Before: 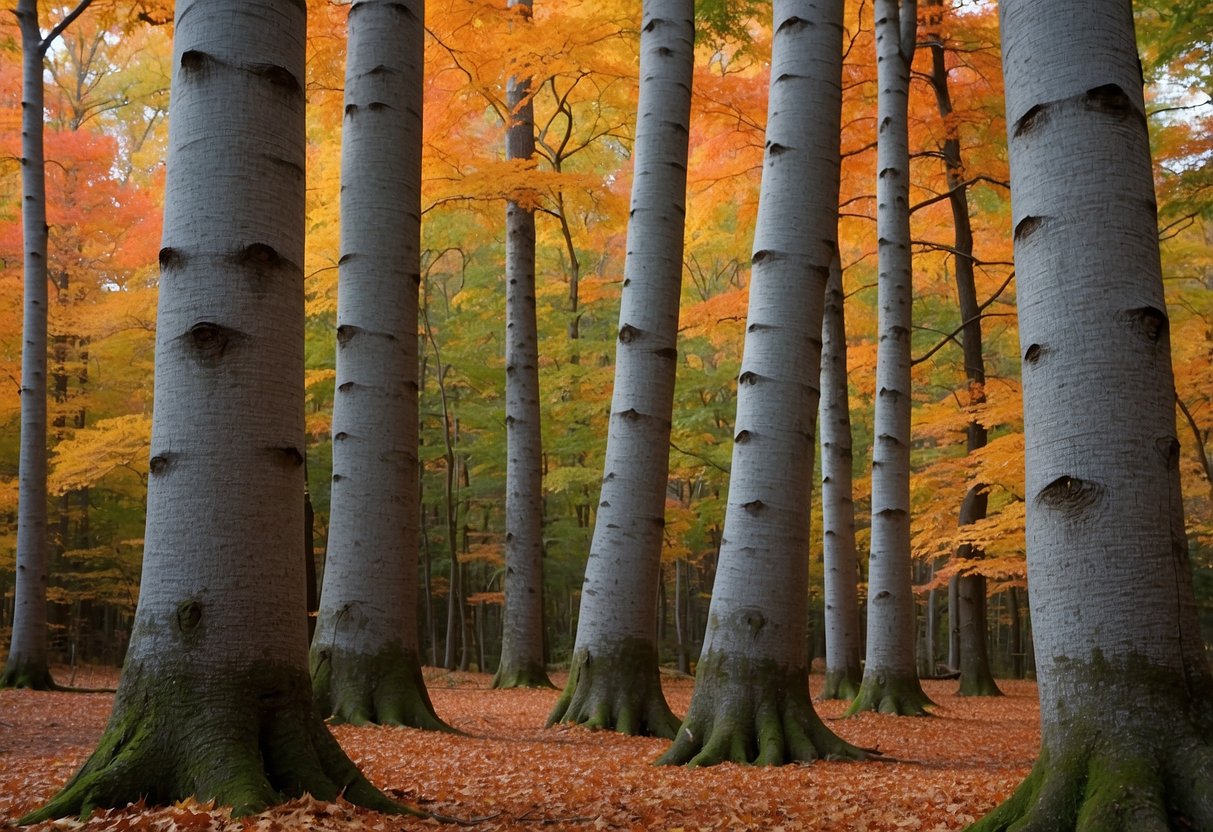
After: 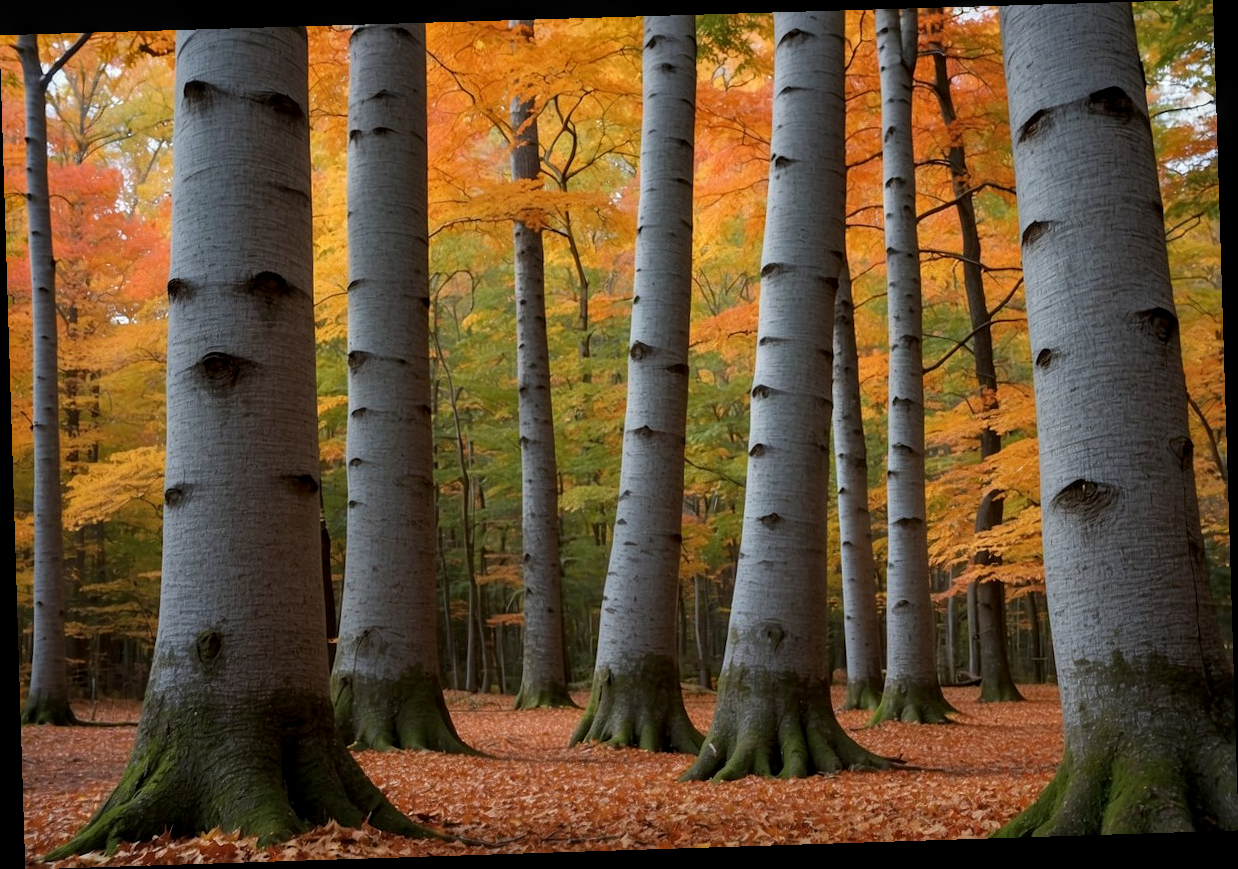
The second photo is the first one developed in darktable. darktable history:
rotate and perspective: rotation -1.77°, lens shift (horizontal) 0.004, automatic cropping off
local contrast: on, module defaults
